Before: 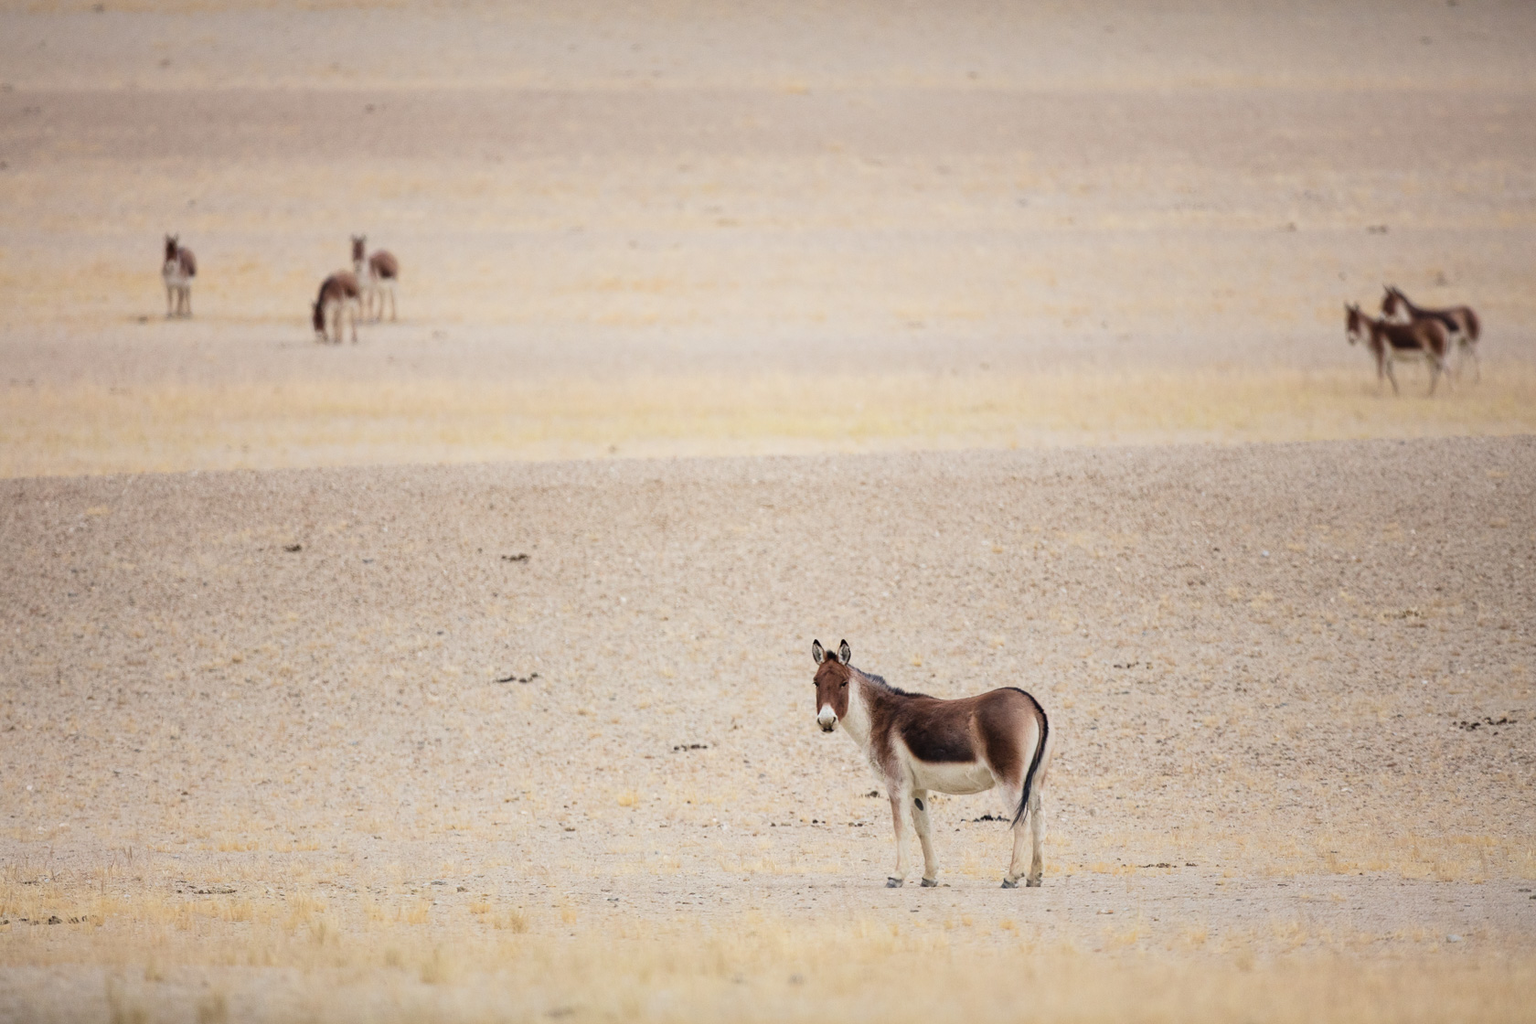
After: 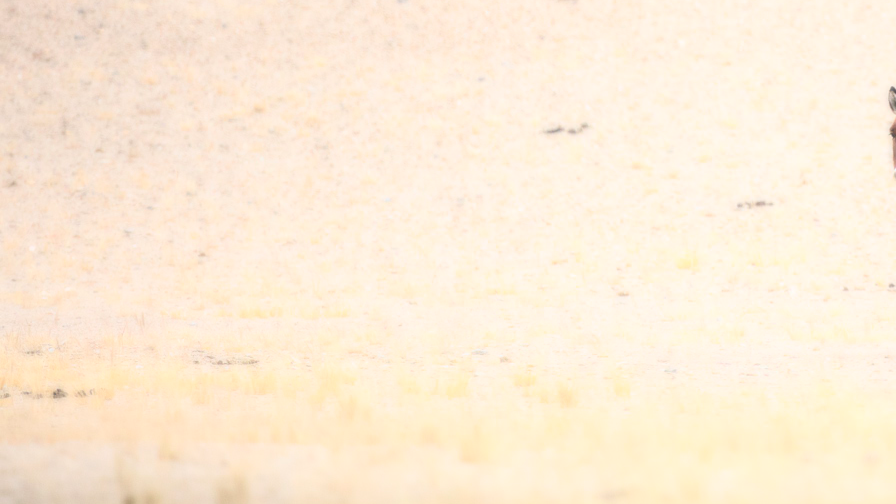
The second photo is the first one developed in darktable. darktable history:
bloom: size 0%, threshold 54.82%, strength 8.31%
crop and rotate: top 54.778%, right 46.61%, bottom 0.159%
